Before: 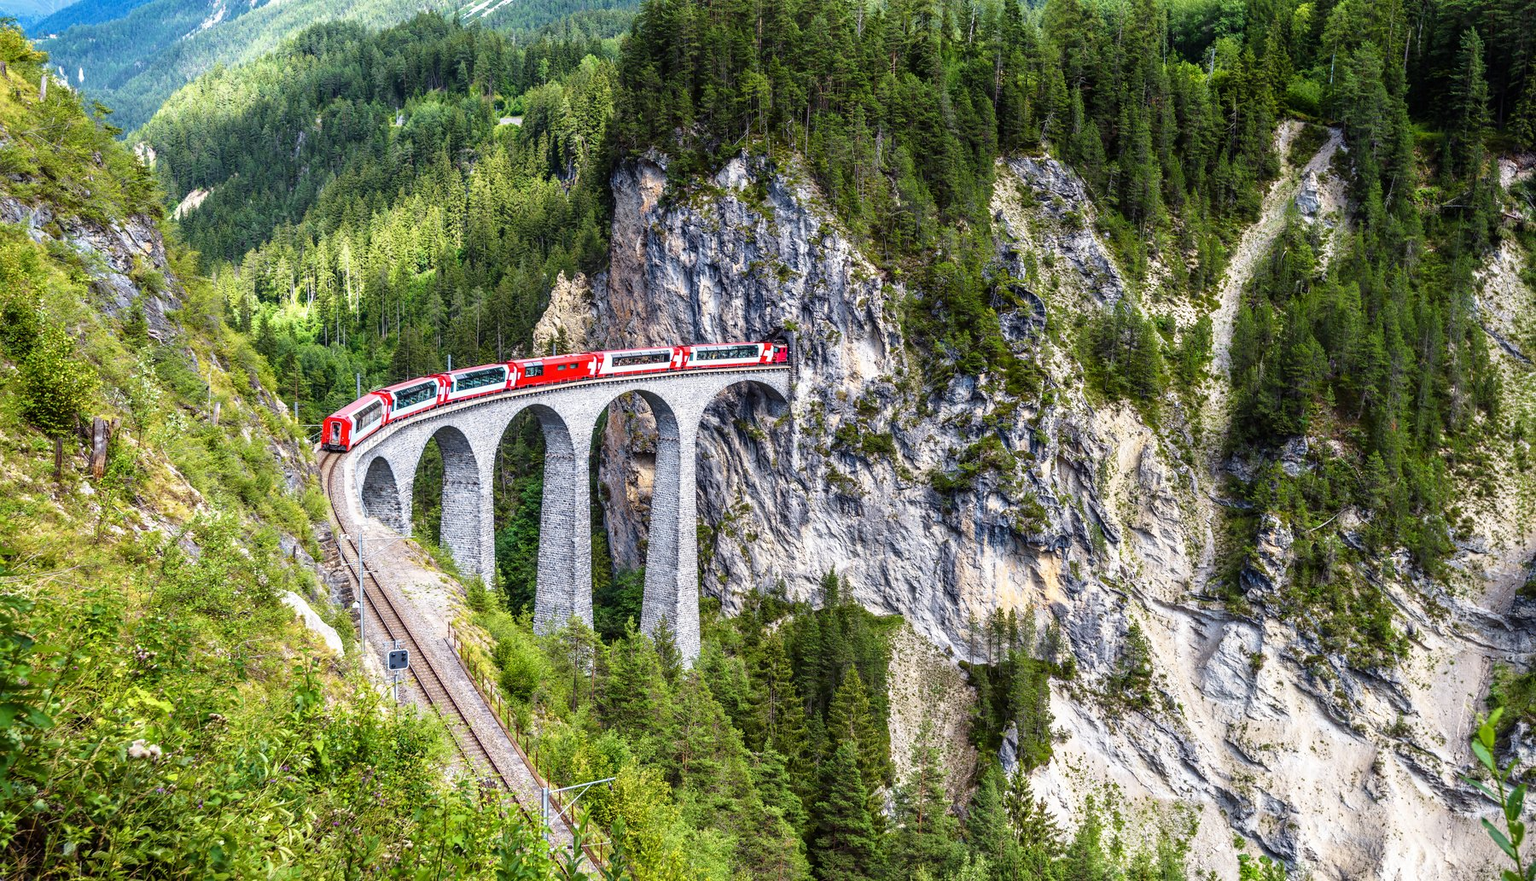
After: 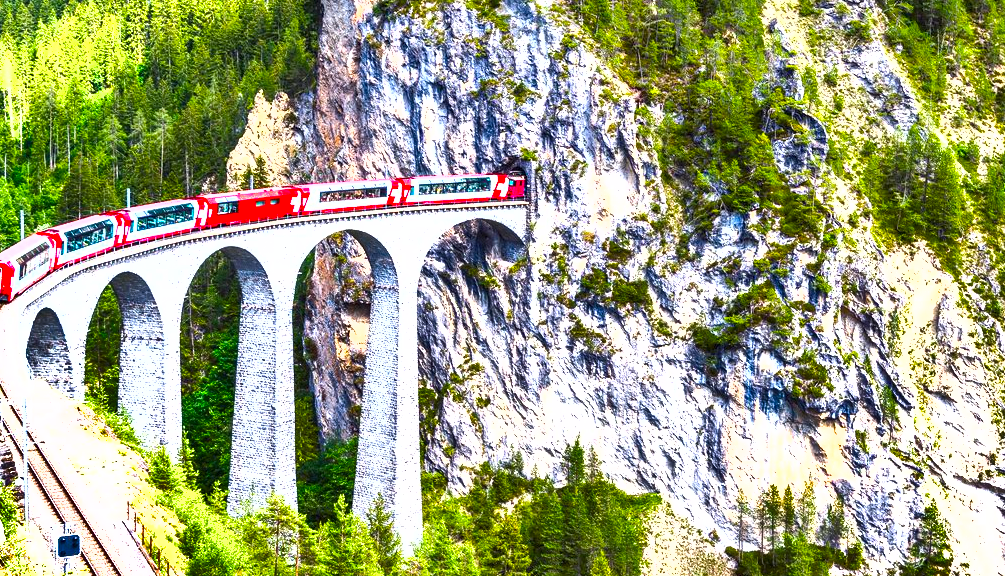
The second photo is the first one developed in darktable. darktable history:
color balance rgb: perceptual saturation grading › global saturation 40%, global vibrance 15%
exposure: black level correction 0, exposure 1.45 EV, compensate exposure bias true, compensate highlight preservation false
shadows and highlights: radius 108.52, shadows 44.07, highlights -67.8, low approximation 0.01, soften with gaussian
crop and rotate: left 22.13%, top 22.054%, right 22.026%, bottom 22.102%
